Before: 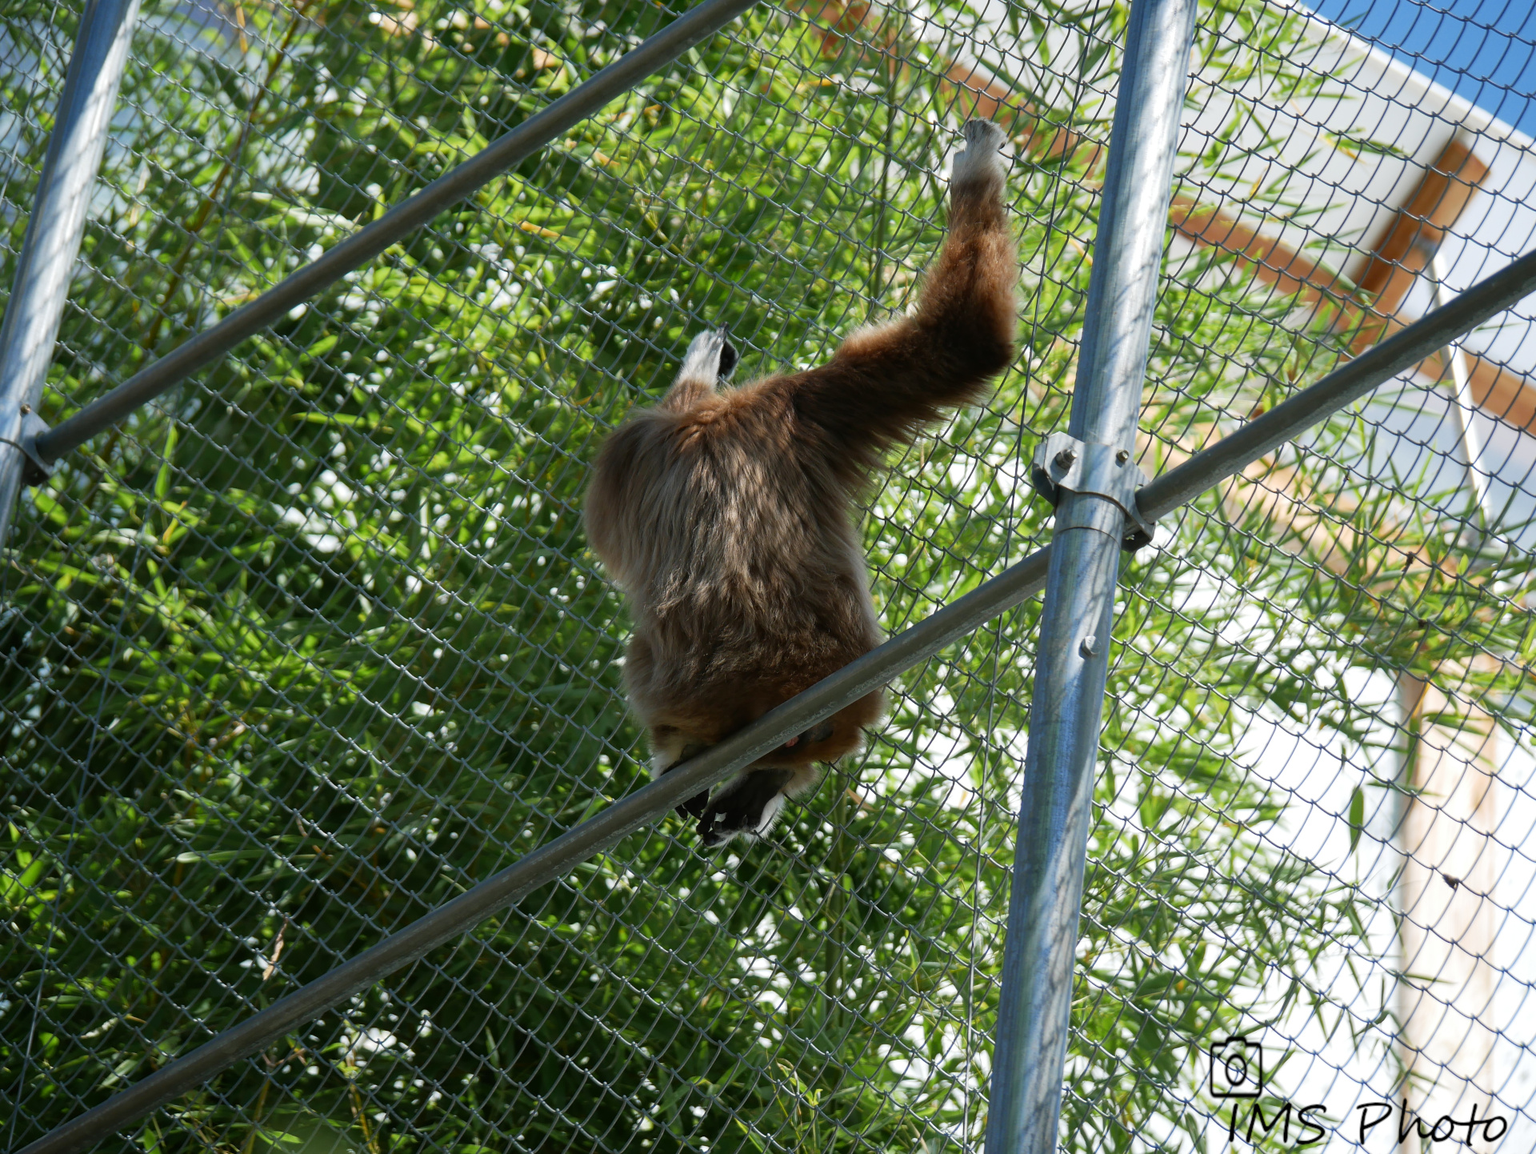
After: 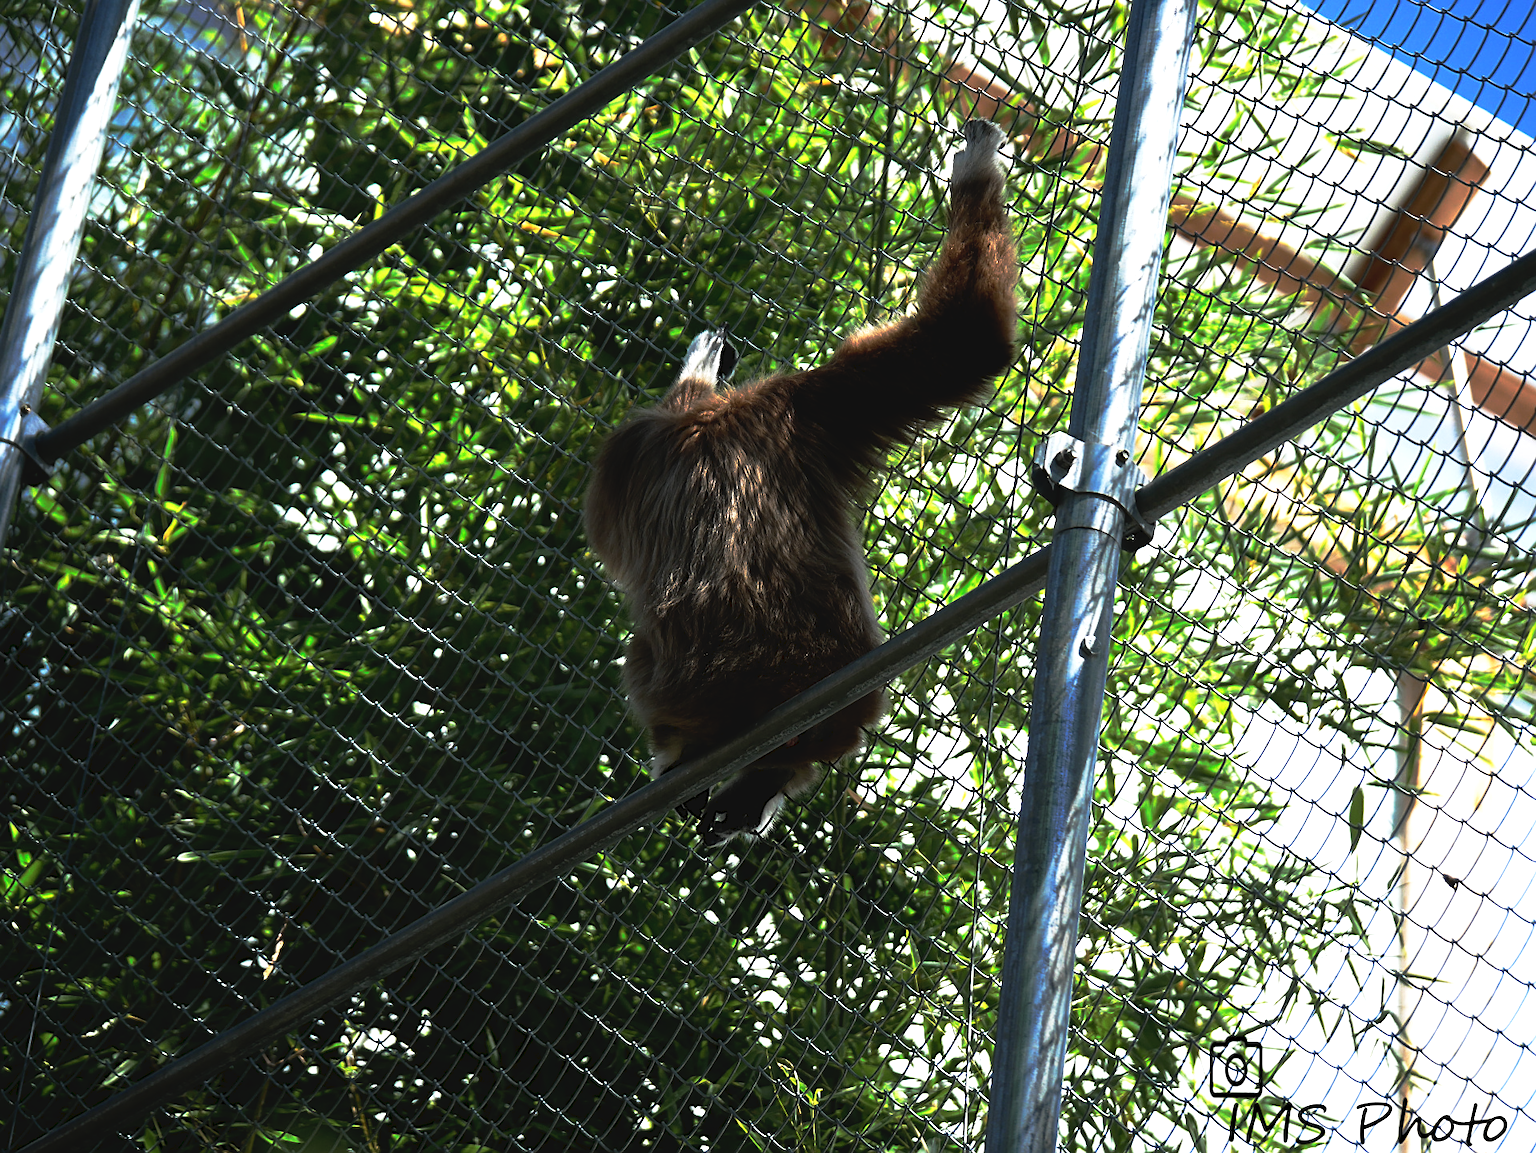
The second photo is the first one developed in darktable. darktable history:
tone equalizer: -8 EV -0.763 EV, -7 EV -0.71 EV, -6 EV -0.619 EV, -5 EV -0.421 EV, -3 EV 0.389 EV, -2 EV 0.6 EV, -1 EV 0.693 EV, +0 EV 0.732 EV, edges refinement/feathering 500, mask exposure compensation -1.57 EV, preserve details no
tone curve: curves: ch0 [(0, 0) (0.003, 0.049) (0.011, 0.051) (0.025, 0.055) (0.044, 0.065) (0.069, 0.081) (0.1, 0.11) (0.136, 0.15) (0.177, 0.195) (0.224, 0.242) (0.277, 0.308) (0.335, 0.375) (0.399, 0.436) (0.468, 0.5) (0.543, 0.574) (0.623, 0.665) (0.709, 0.761) (0.801, 0.851) (0.898, 0.933) (1, 1)], preserve colors none
sharpen: on, module defaults
contrast brightness saturation: saturation -0.066
base curve: curves: ch0 [(0, 0) (0.564, 0.291) (0.802, 0.731) (1, 1)], preserve colors none
